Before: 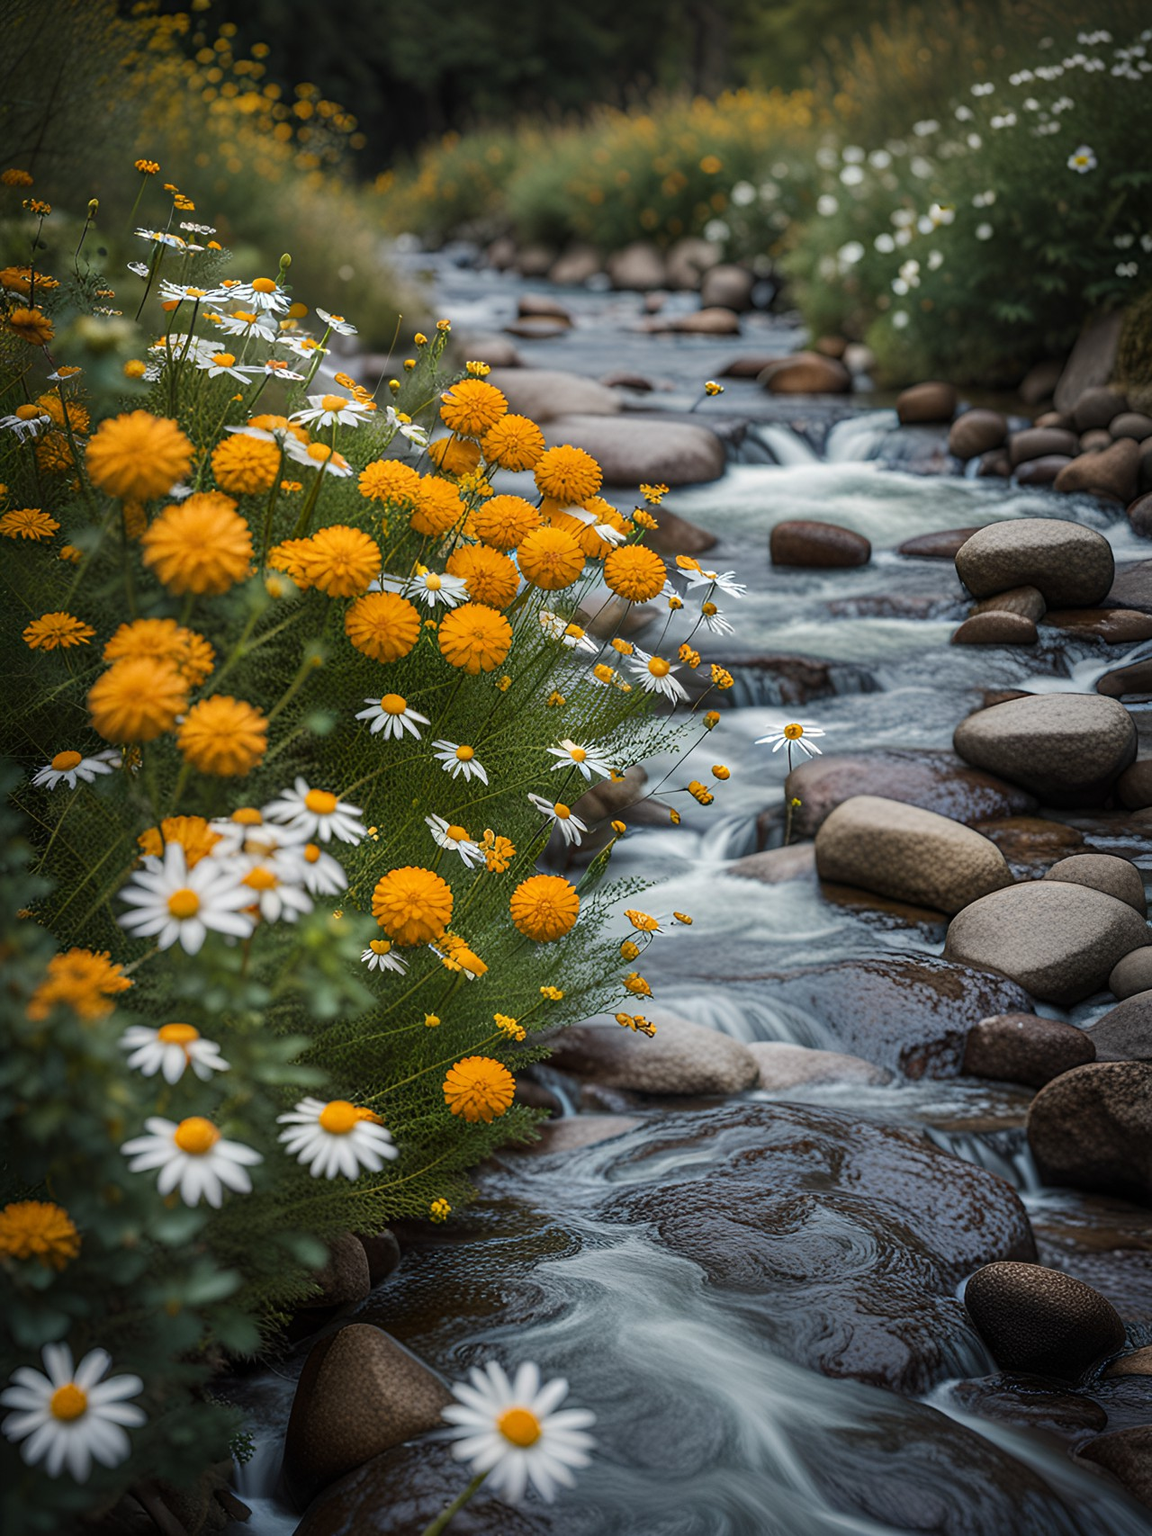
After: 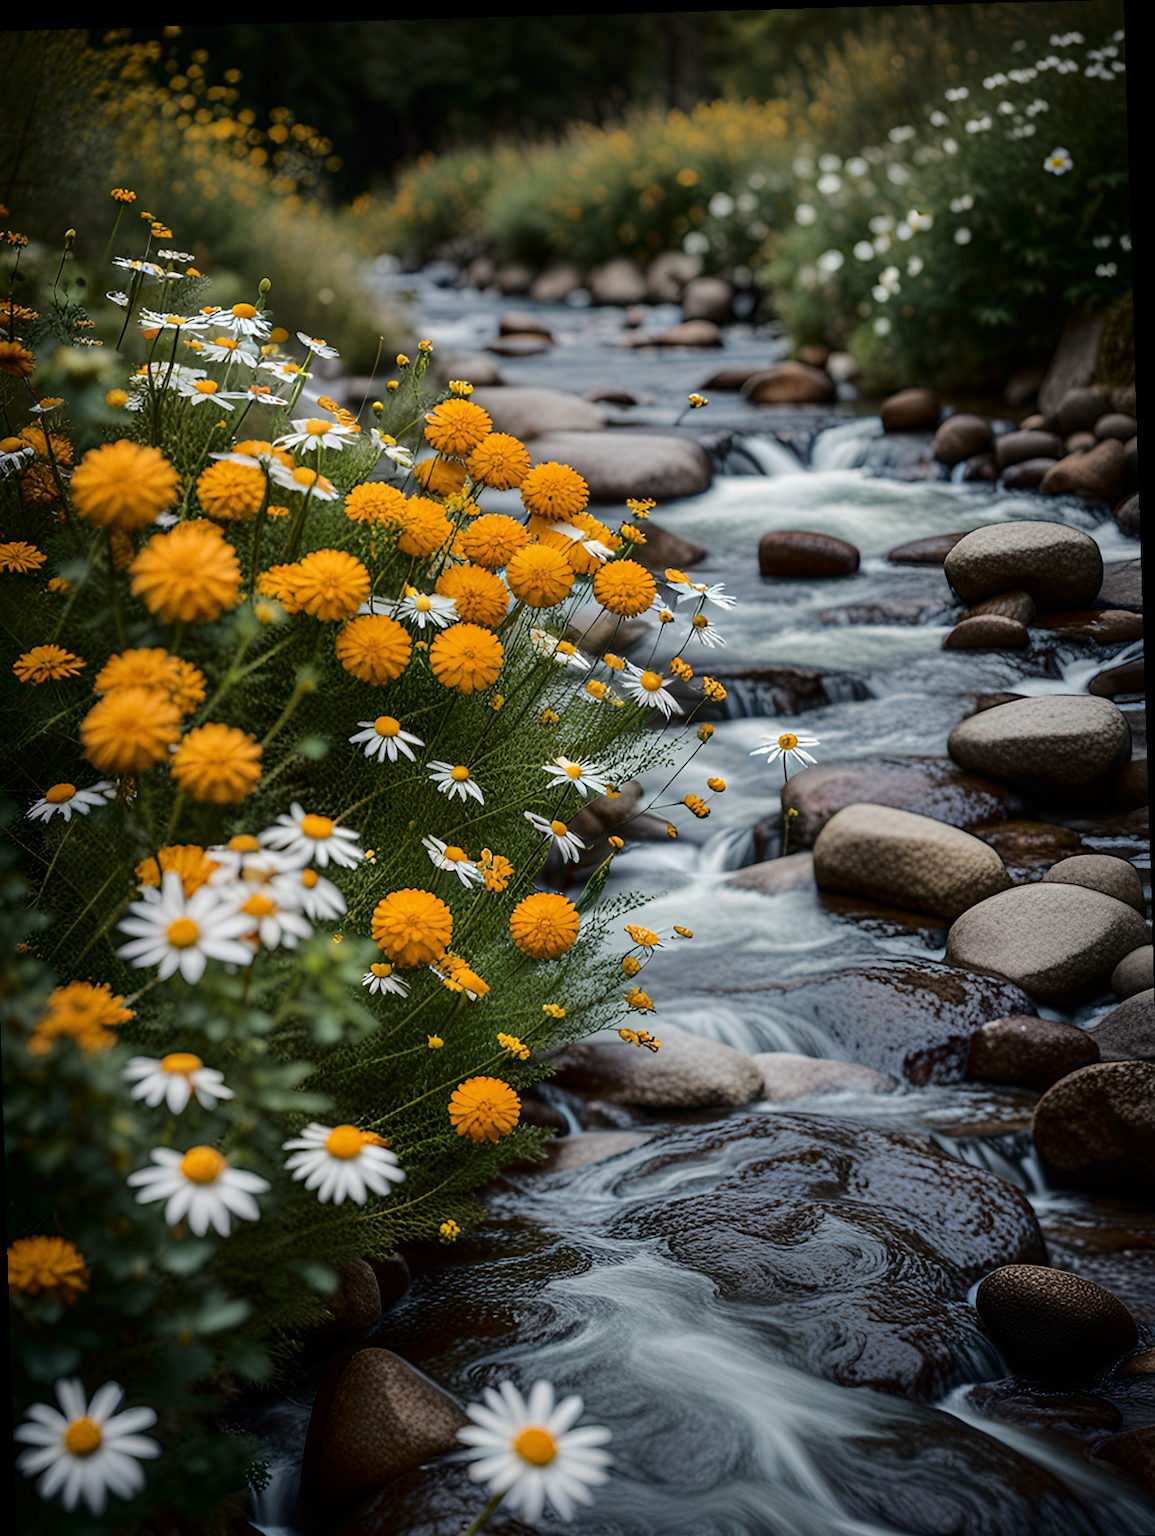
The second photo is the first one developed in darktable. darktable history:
fill light: exposure -2 EV, width 8.6
crop and rotate: left 2.536%, right 1.107%, bottom 2.246%
rotate and perspective: rotation -1.77°, lens shift (horizontal) 0.004, automatic cropping off
